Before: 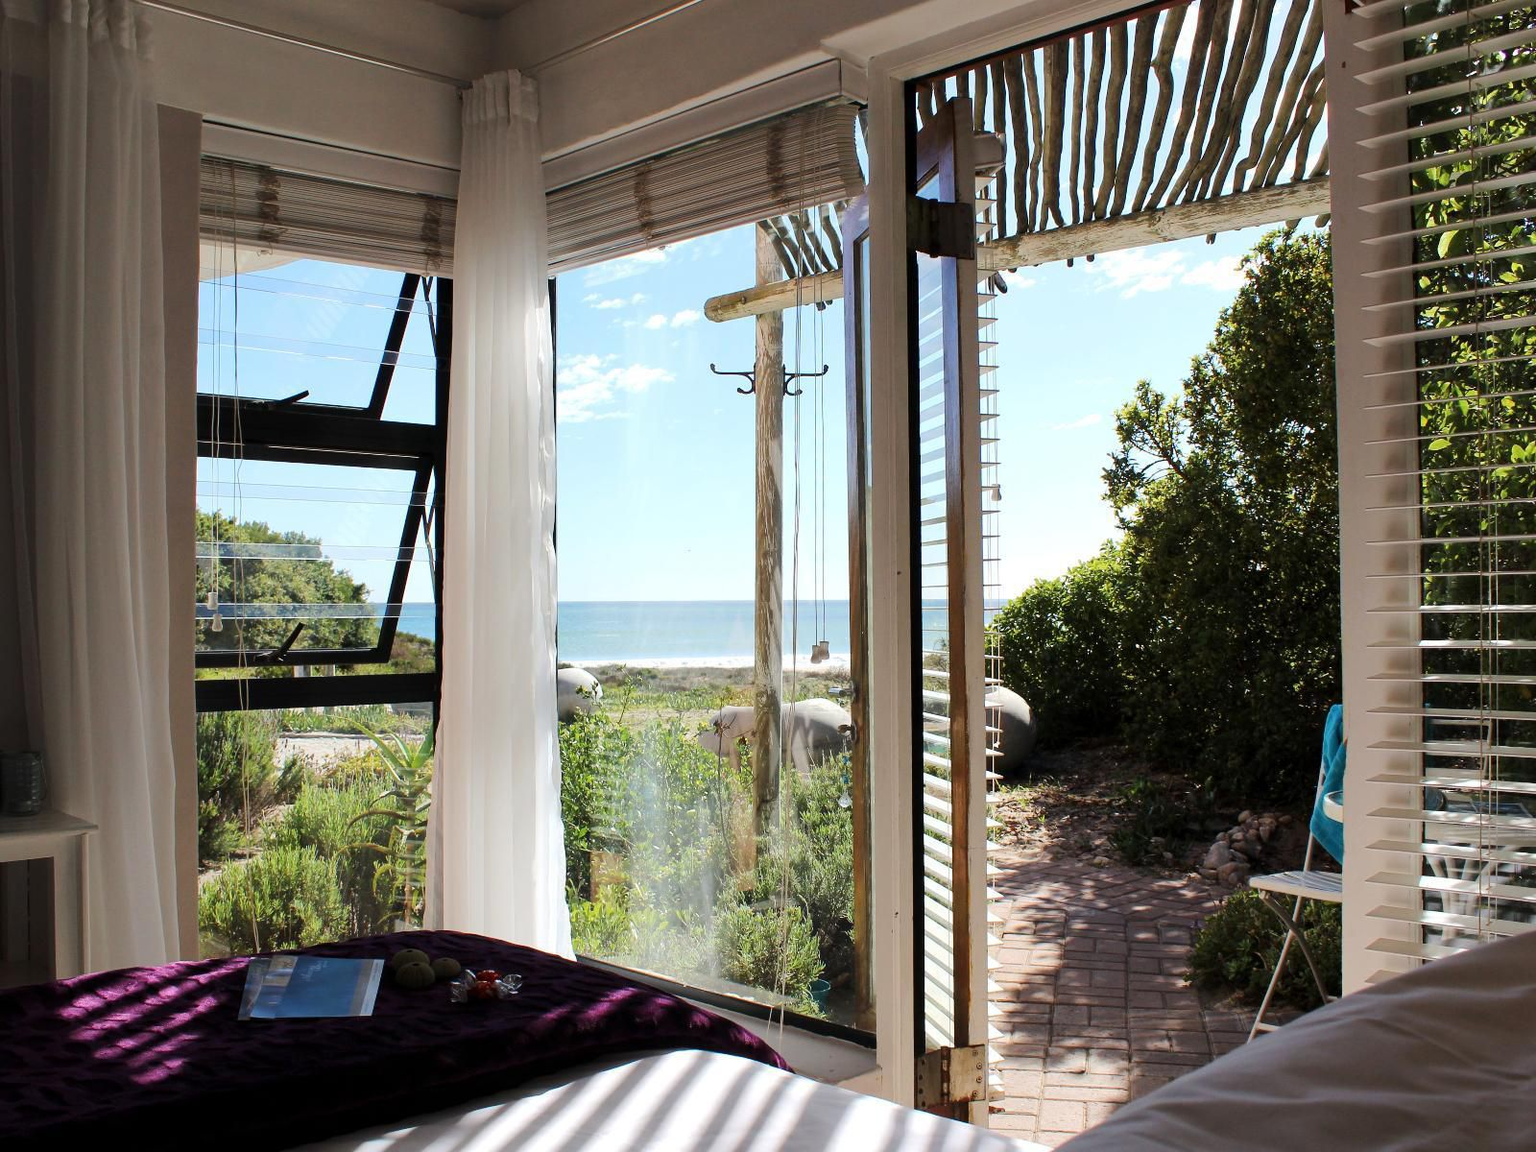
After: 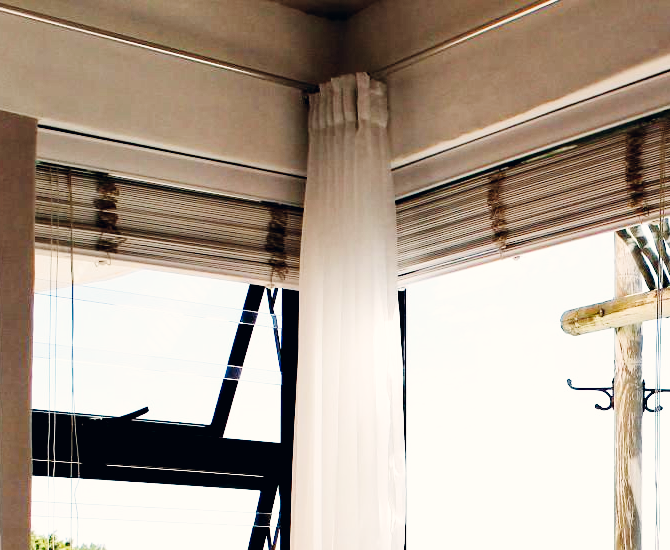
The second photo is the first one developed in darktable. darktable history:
crop and rotate: left 10.875%, top 0.049%, right 47.247%, bottom 54.038%
base curve: curves: ch0 [(0, 0) (0, 0) (0.002, 0.001) (0.008, 0.003) (0.019, 0.011) (0.037, 0.037) (0.064, 0.11) (0.102, 0.232) (0.152, 0.379) (0.216, 0.524) (0.296, 0.665) (0.394, 0.789) (0.512, 0.881) (0.651, 0.945) (0.813, 0.986) (1, 1)], preserve colors none
exposure: black level correction 0.013, compensate exposure bias true, compensate highlight preservation false
color correction: highlights a* 2.81, highlights b* 5.03, shadows a* -1.85, shadows b* -4.85, saturation 0.798
